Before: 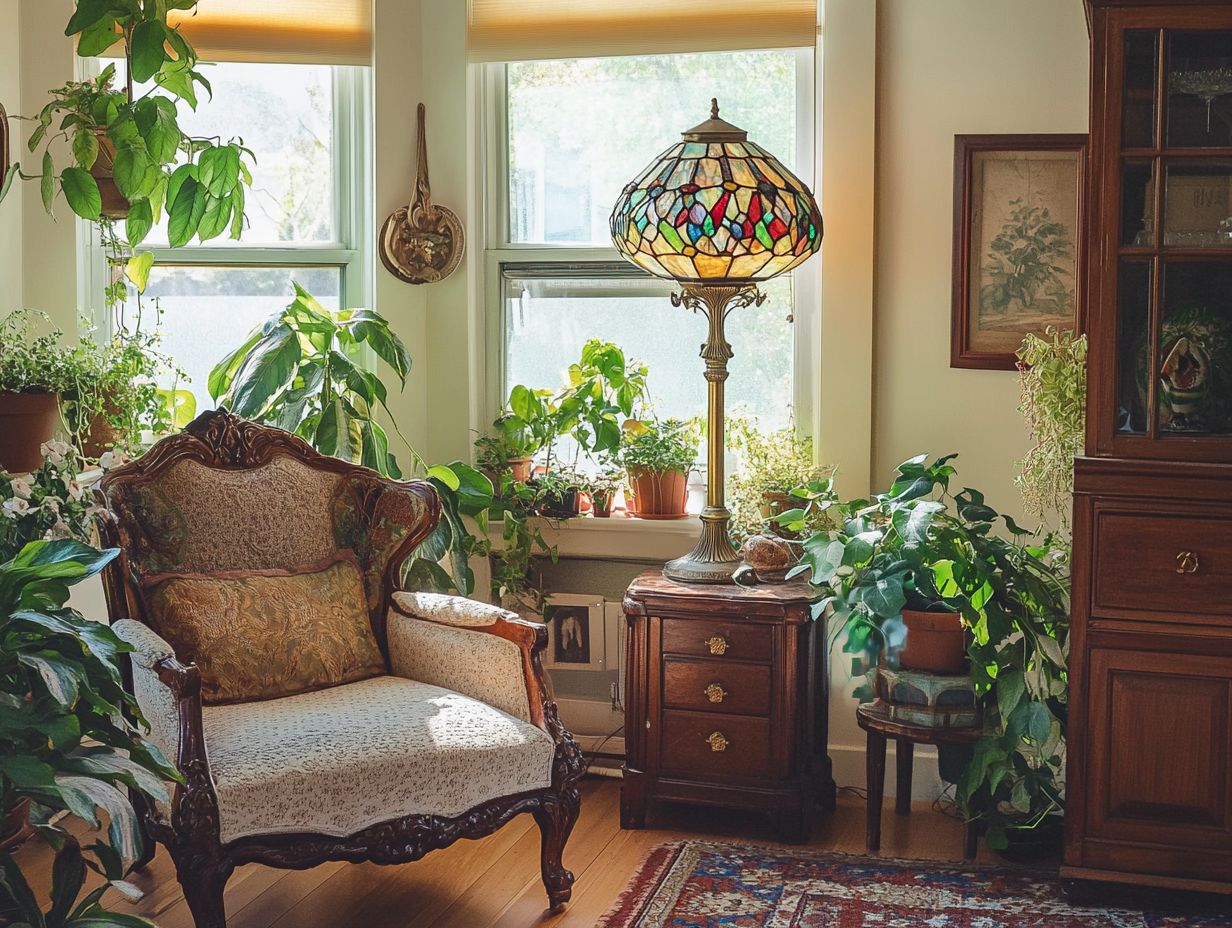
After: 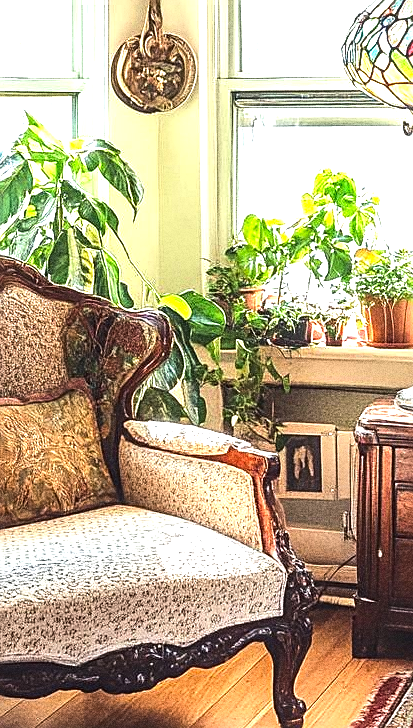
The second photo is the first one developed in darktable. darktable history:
crop and rotate: left 21.77%, top 18.528%, right 44.676%, bottom 2.997%
exposure: exposure 0.661 EV, compensate highlight preservation false
contrast brightness saturation: saturation 0.13
tone equalizer: -8 EV -1.08 EV, -7 EV -1.01 EV, -6 EV -0.867 EV, -5 EV -0.578 EV, -3 EV 0.578 EV, -2 EV 0.867 EV, -1 EV 1.01 EV, +0 EV 1.08 EV, edges refinement/feathering 500, mask exposure compensation -1.57 EV, preserve details no
sharpen: on, module defaults
local contrast: detail 130%
grain: strength 49.07%
